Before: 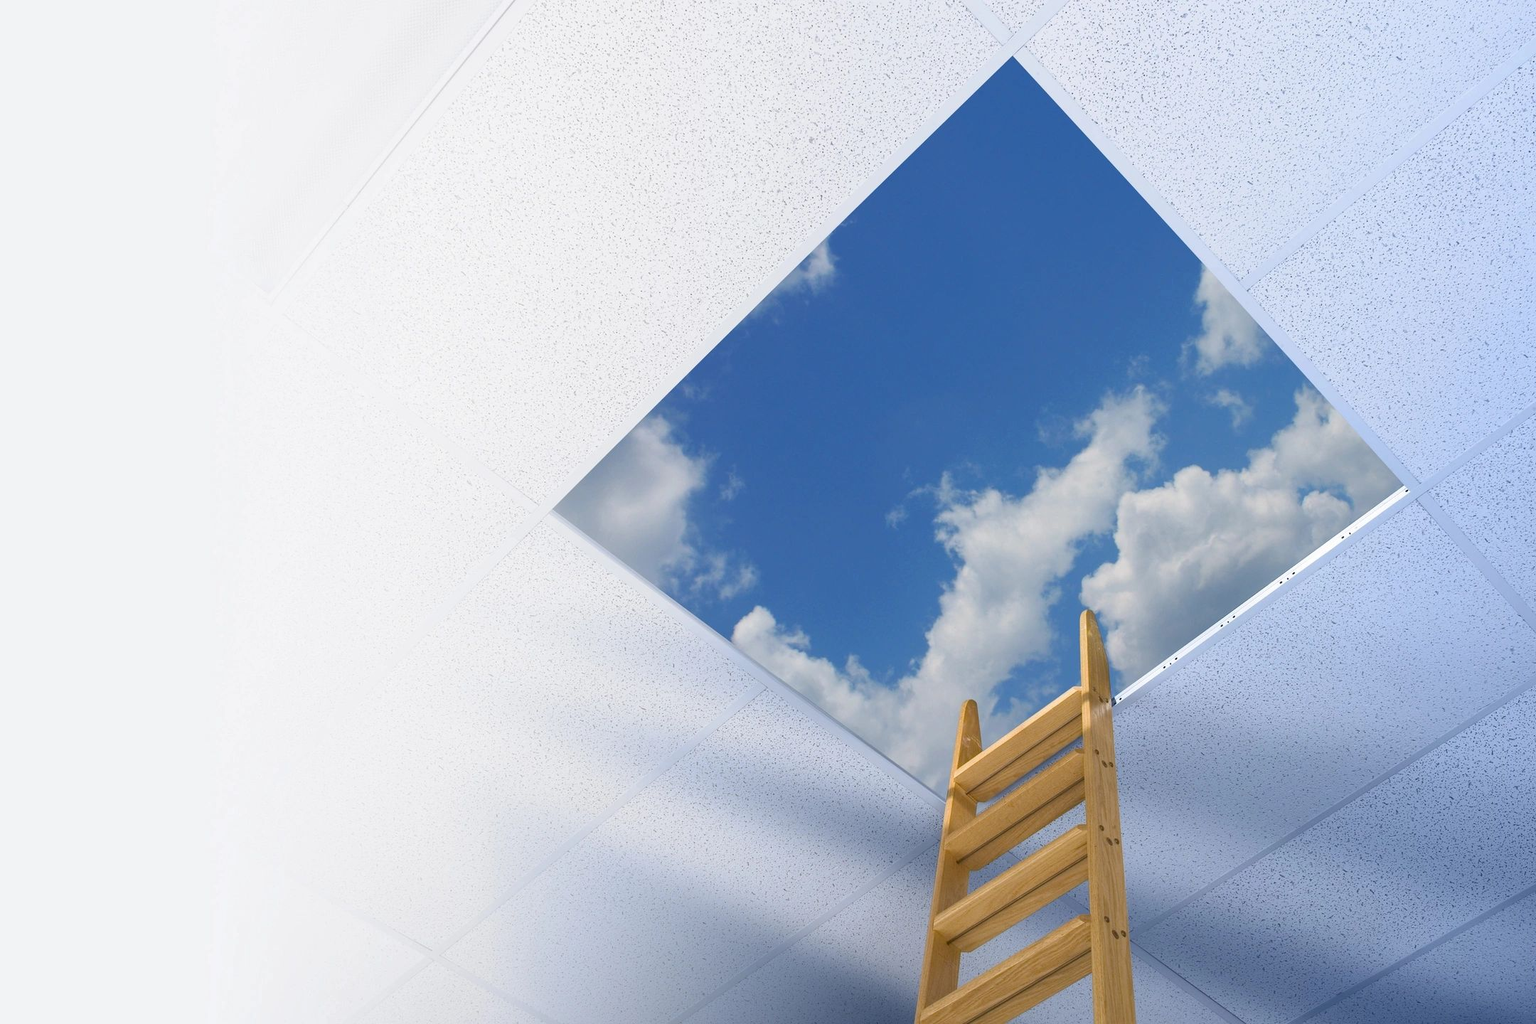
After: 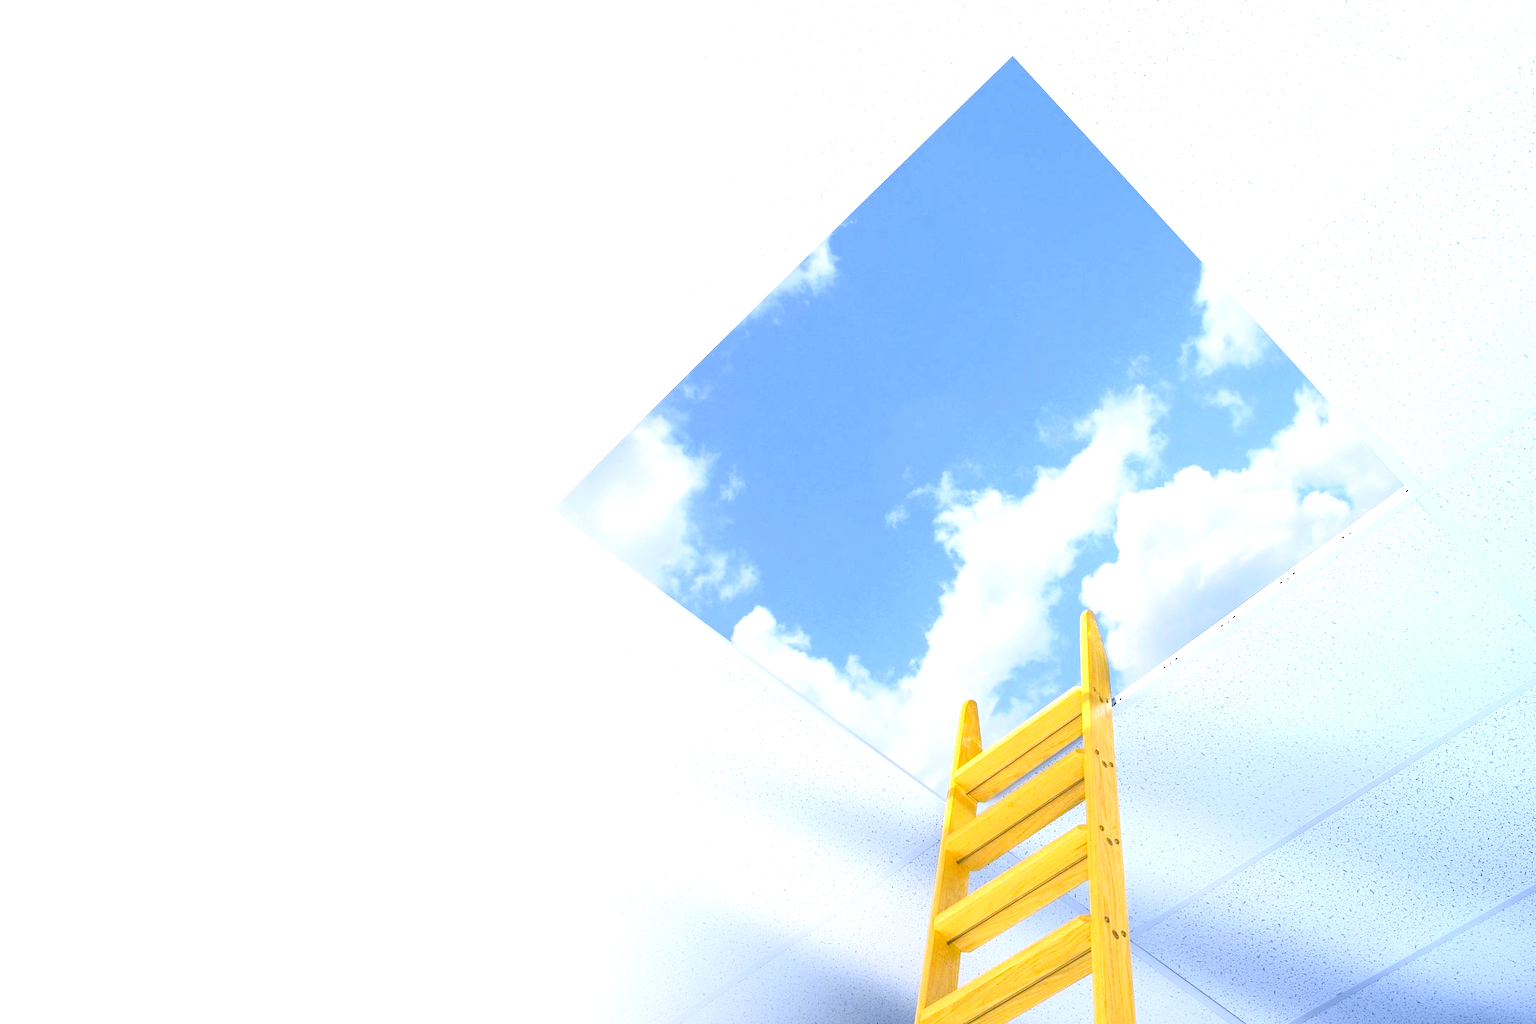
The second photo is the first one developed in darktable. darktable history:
tone curve: curves: ch0 [(0, 0) (0.136, 0.084) (0.346, 0.366) (0.489, 0.559) (0.66, 0.748) (0.849, 0.902) (1, 0.974)]; ch1 [(0, 0) (0.353, 0.344) (0.45, 0.46) (0.498, 0.498) (0.521, 0.512) (0.563, 0.559) (0.592, 0.605) (0.641, 0.673) (1, 1)]; ch2 [(0, 0) (0.333, 0.346) (0.375, 0.375) (0.424, 0.43) (0.476, 0.492) (0.502, 0.502) (0.524, 0.531) (0.579, 0.61) (0.612, 0.644) (0.641, 0.722) (1, 1)], color space Lab, independent channels, preserve colors none
levels: mode automatic, levels [0.116, 0.574, 1]
exposure: black level correction 0, exposure 1.472 EV, compensate exposure bias true, compensate highlight preservation false
